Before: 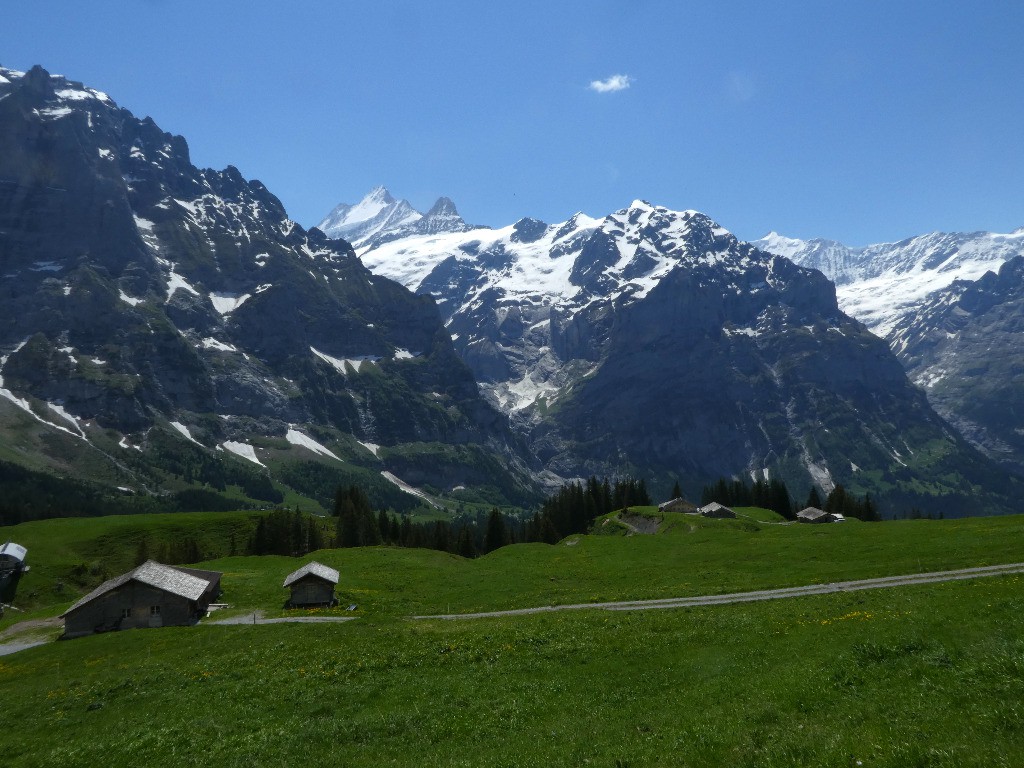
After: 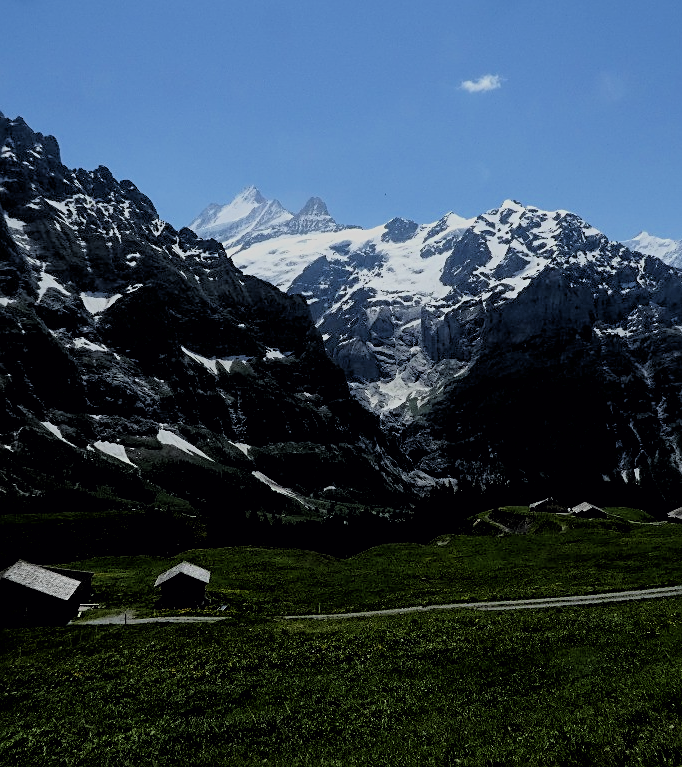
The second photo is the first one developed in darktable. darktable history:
rgb levels: levels [[0.034, 0.472, 0.904], [0, 0.5, 1], [0, 0.5, 1]]
sharpen: on, module defaults
crop and rotate: left 12.648%, right 20.685%
filmic rgb: black relative exposure -7.15 EV, white relative exposure 5.36 EV, hardness 3.02, color science v6 (2022)
